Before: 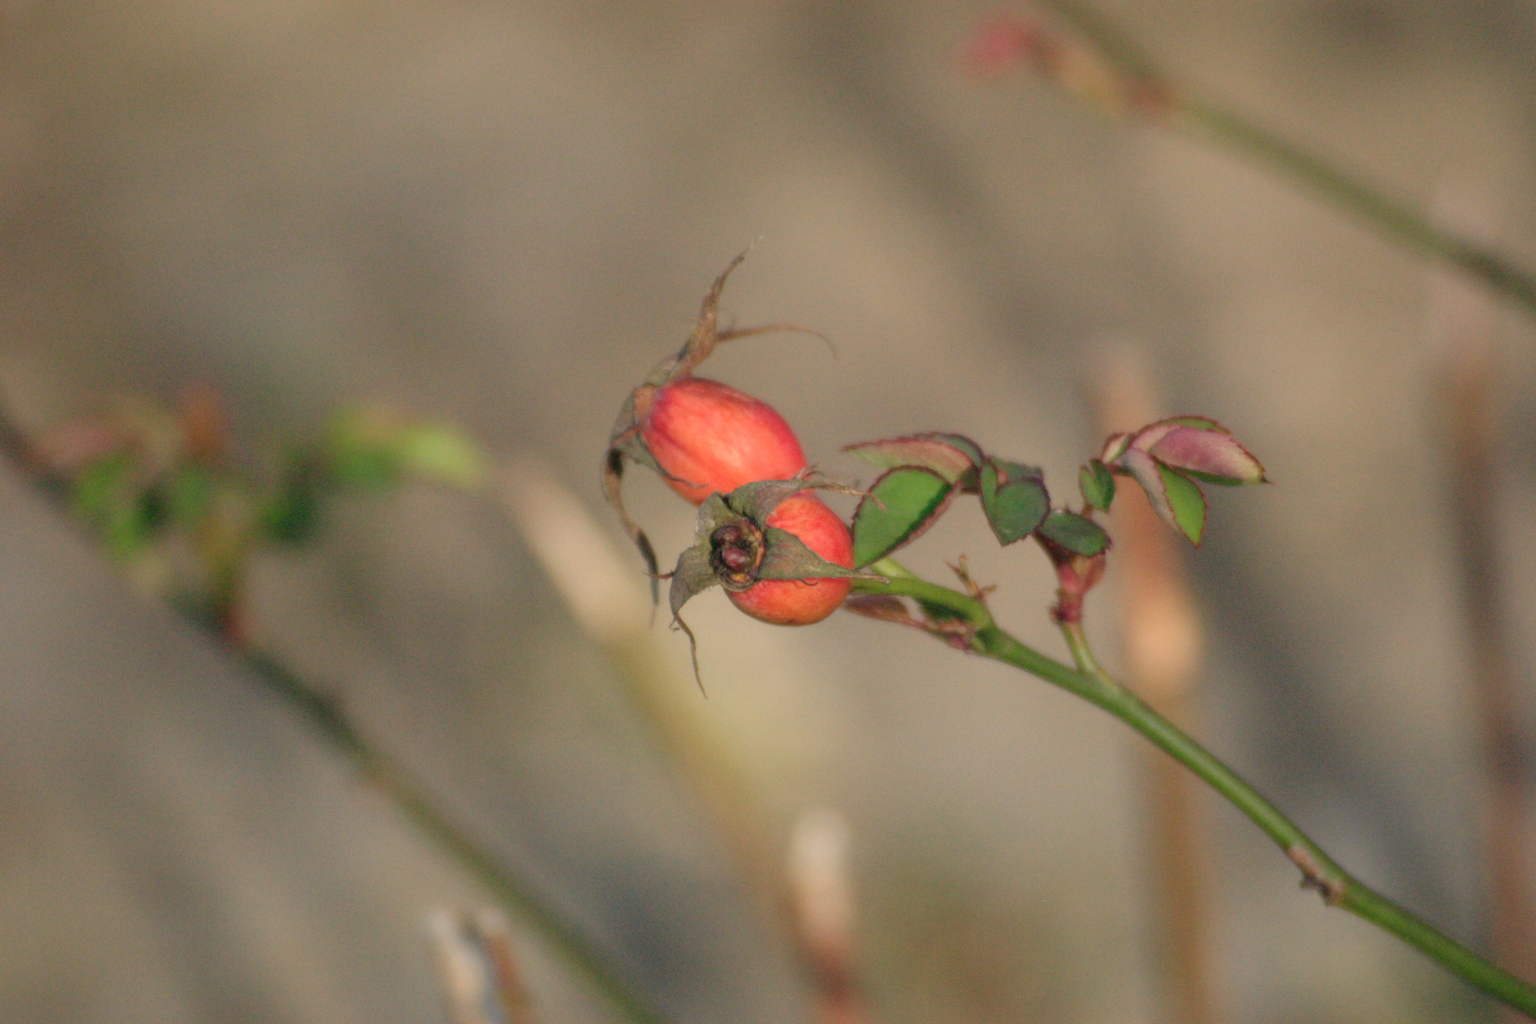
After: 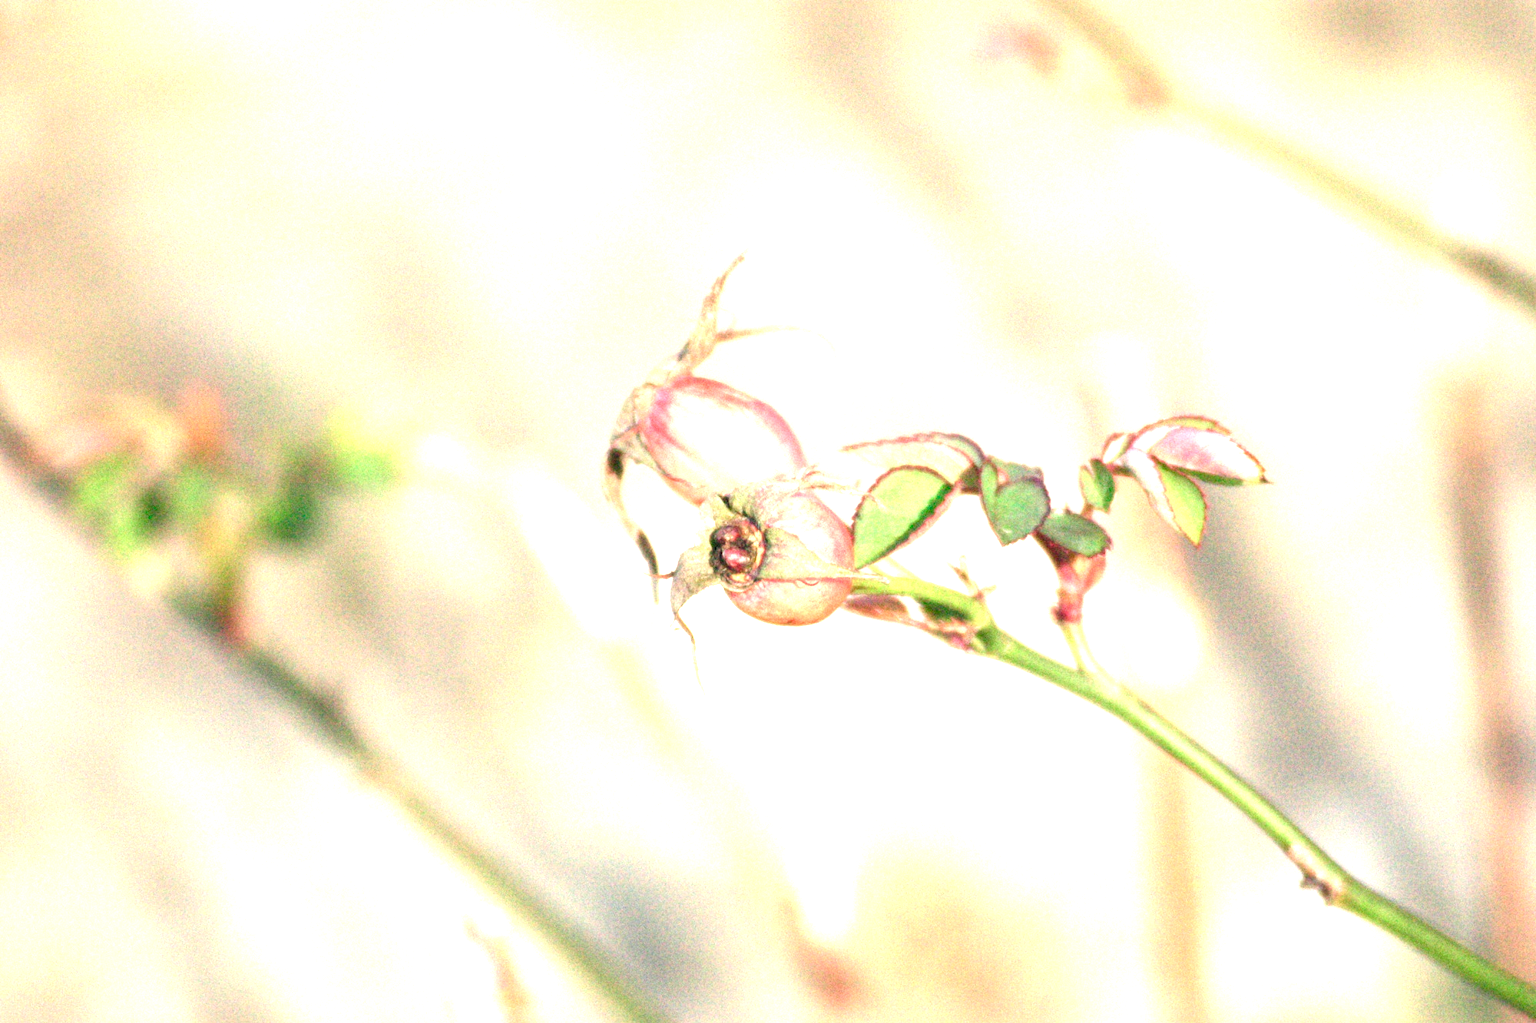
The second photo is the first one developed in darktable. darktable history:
color balance rgb: perceptual saturation grading › global saturation -9.774%, perceptual saturation grading › highlights -26.98%, perceptual saturation grading › shadows 21.634%, perceptual brilliance grading › global brilliance 25.37%, global vibrance 20%
contrast equalizer: y [[0.524 ×6], [0.512 ×6], [0.379 ×6], [0 ×6], [0 ×6]]
exposure: black level correction 0.001, exposure 1.723 EV, compensate highlight preservation false
